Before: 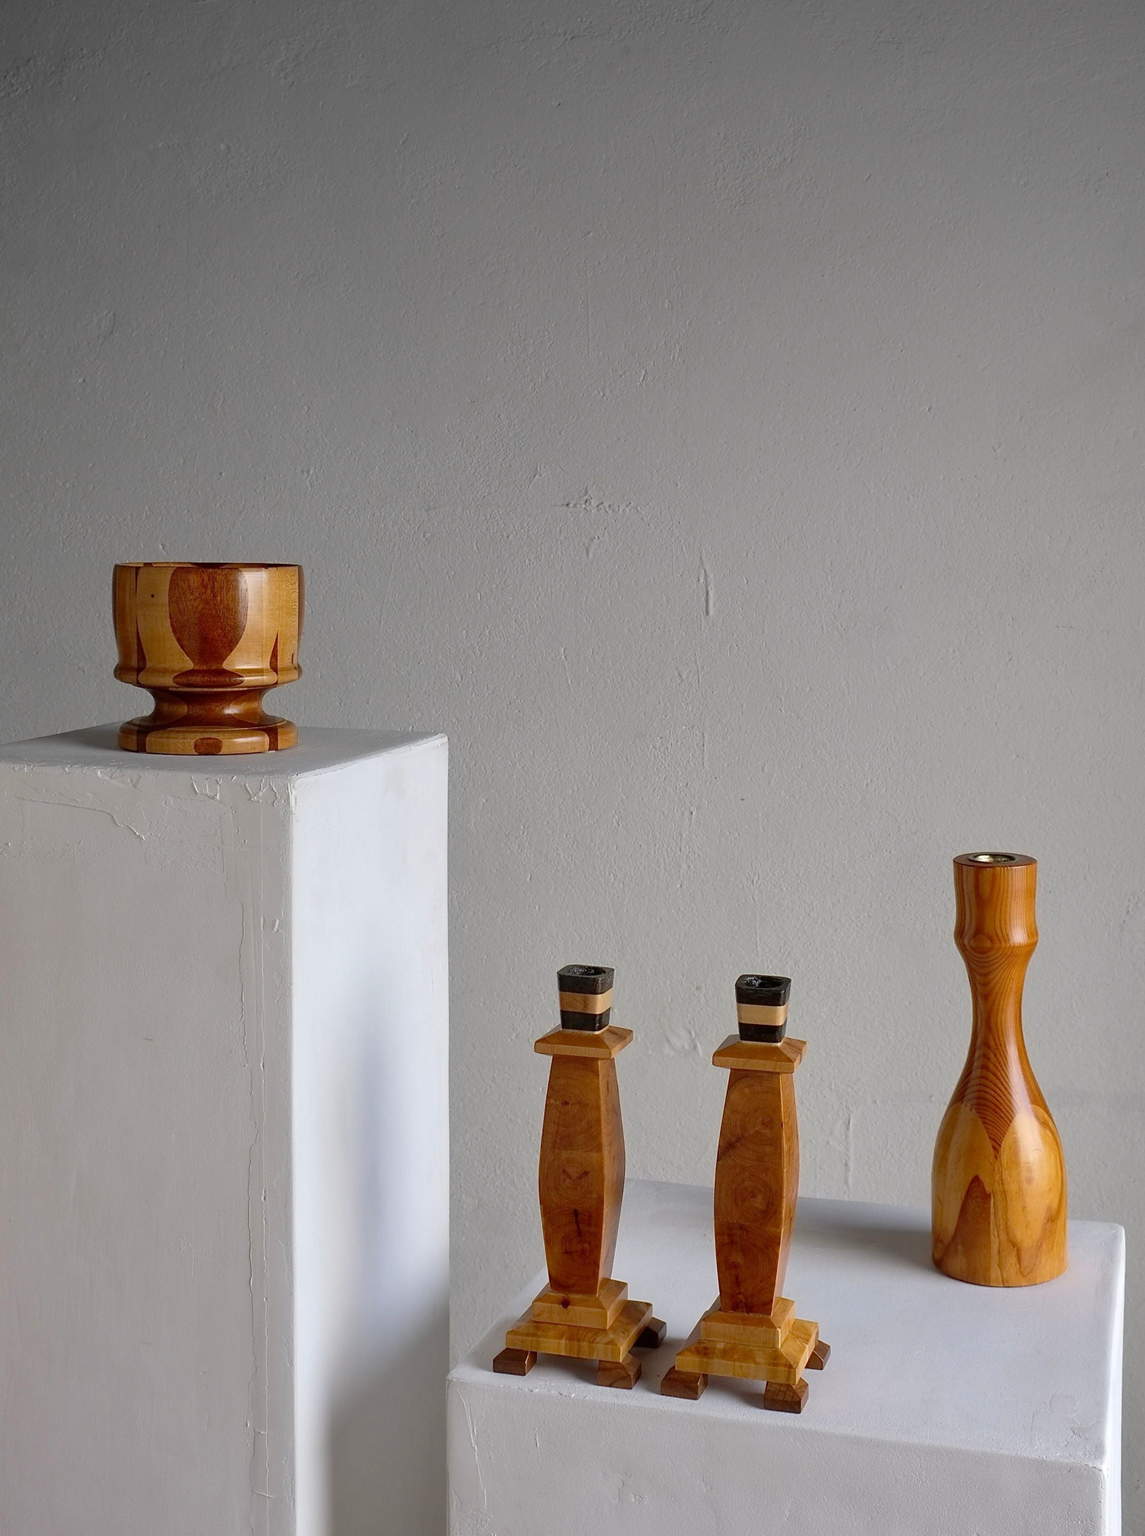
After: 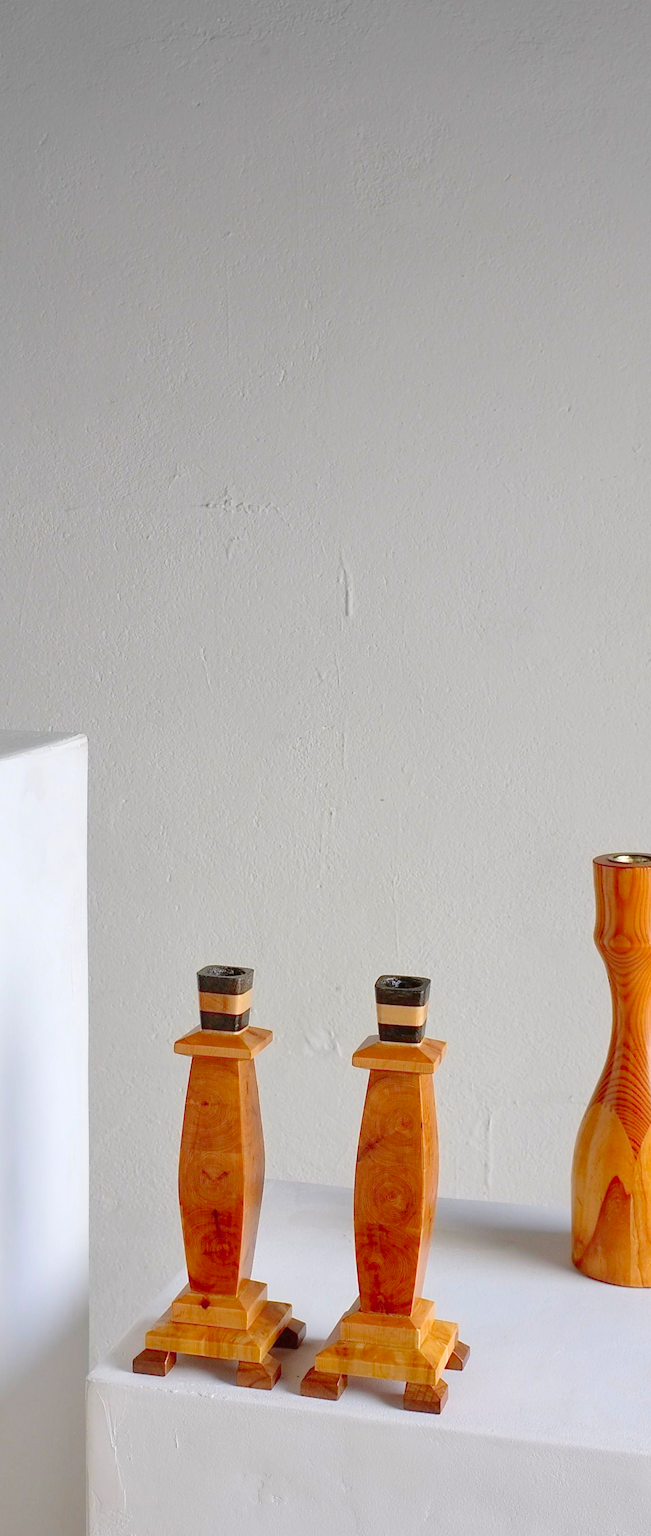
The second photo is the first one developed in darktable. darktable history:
crop: left 31.542%, top 0.018%, right 11.494%
levels: levels [0, 0.397, 0.955]
